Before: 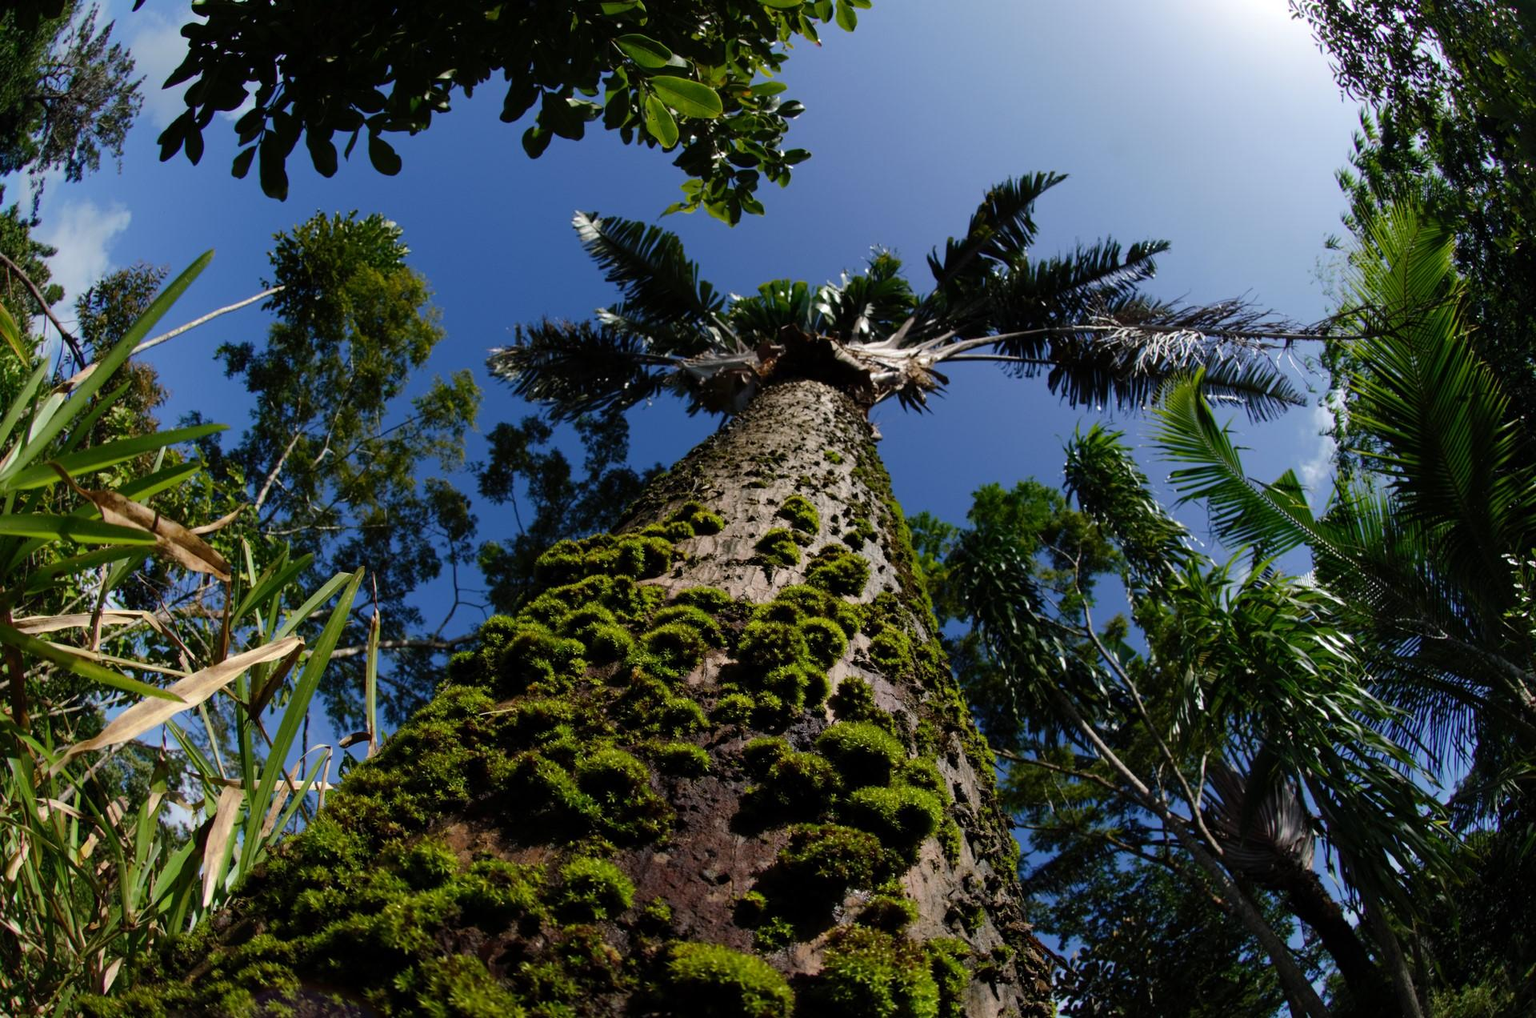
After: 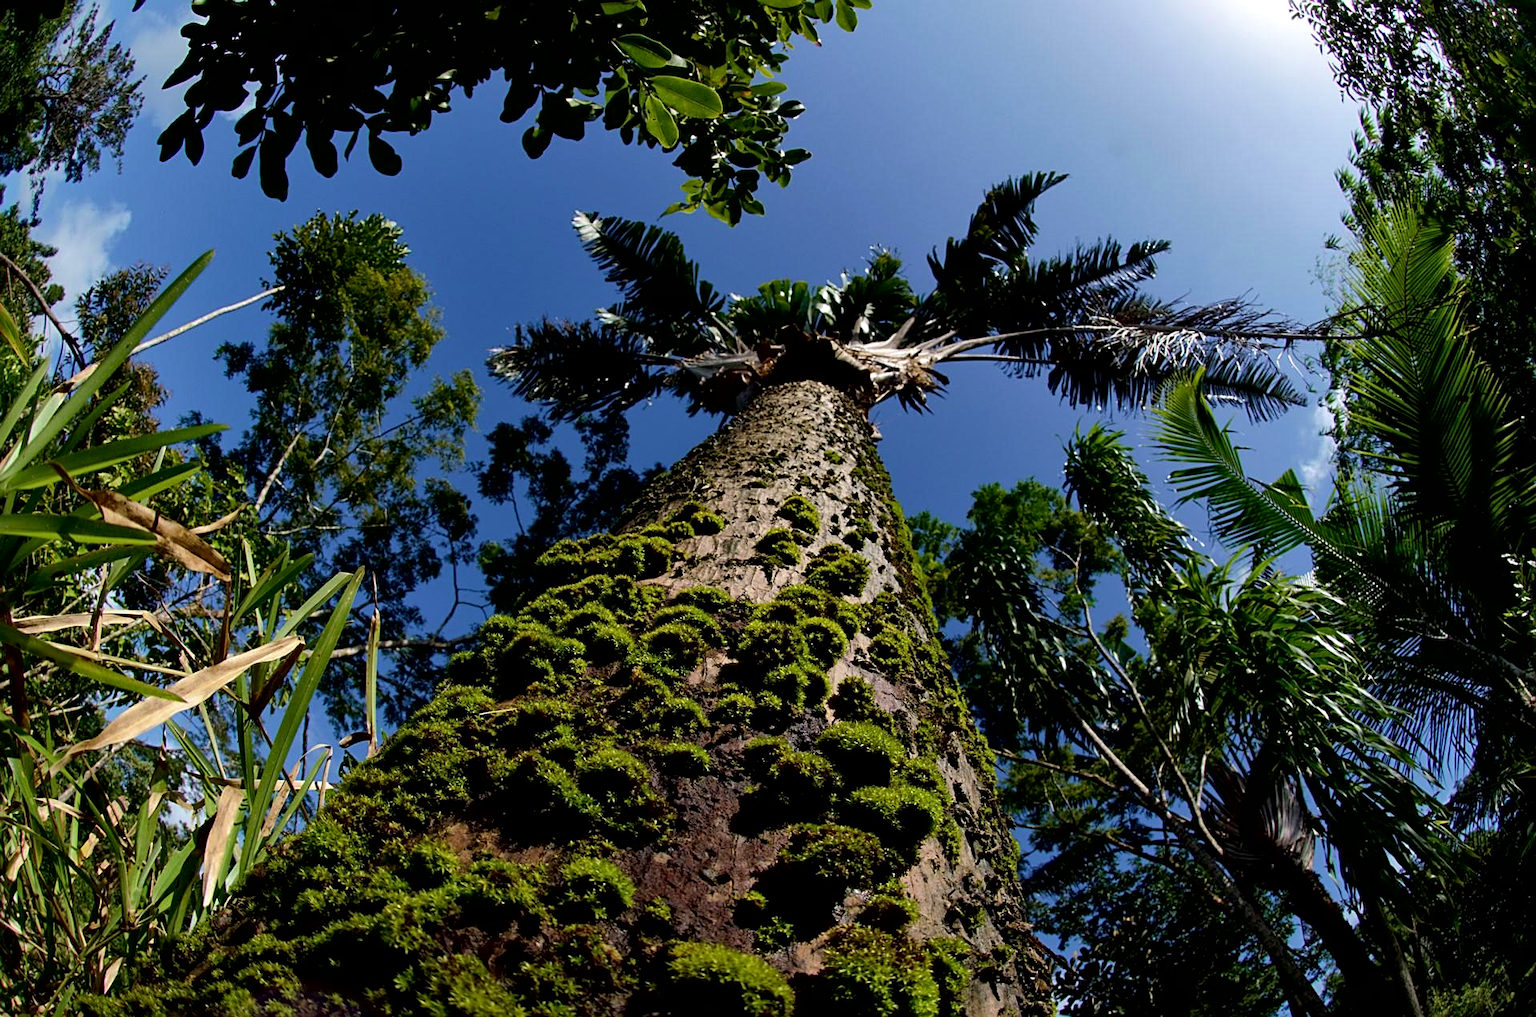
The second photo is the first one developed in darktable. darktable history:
local contrast: mode bilateral grid, contrast 21, coarseness 49, detail 143%, midtone range 0.2
exposure: black level correction 0.005, exposure 0.017 EV, compensate highlight preservation false
sharpen: on, module defaults
velvia: on, module defaults
